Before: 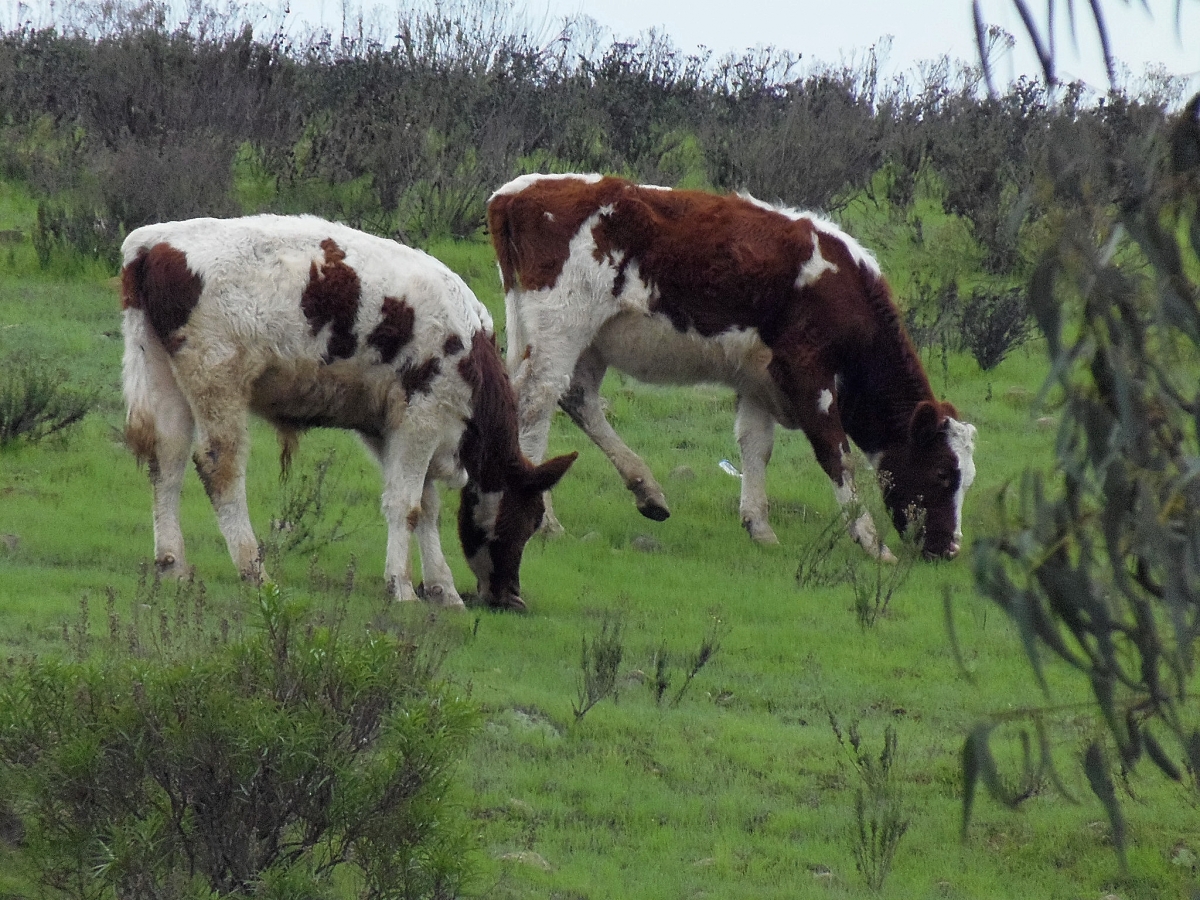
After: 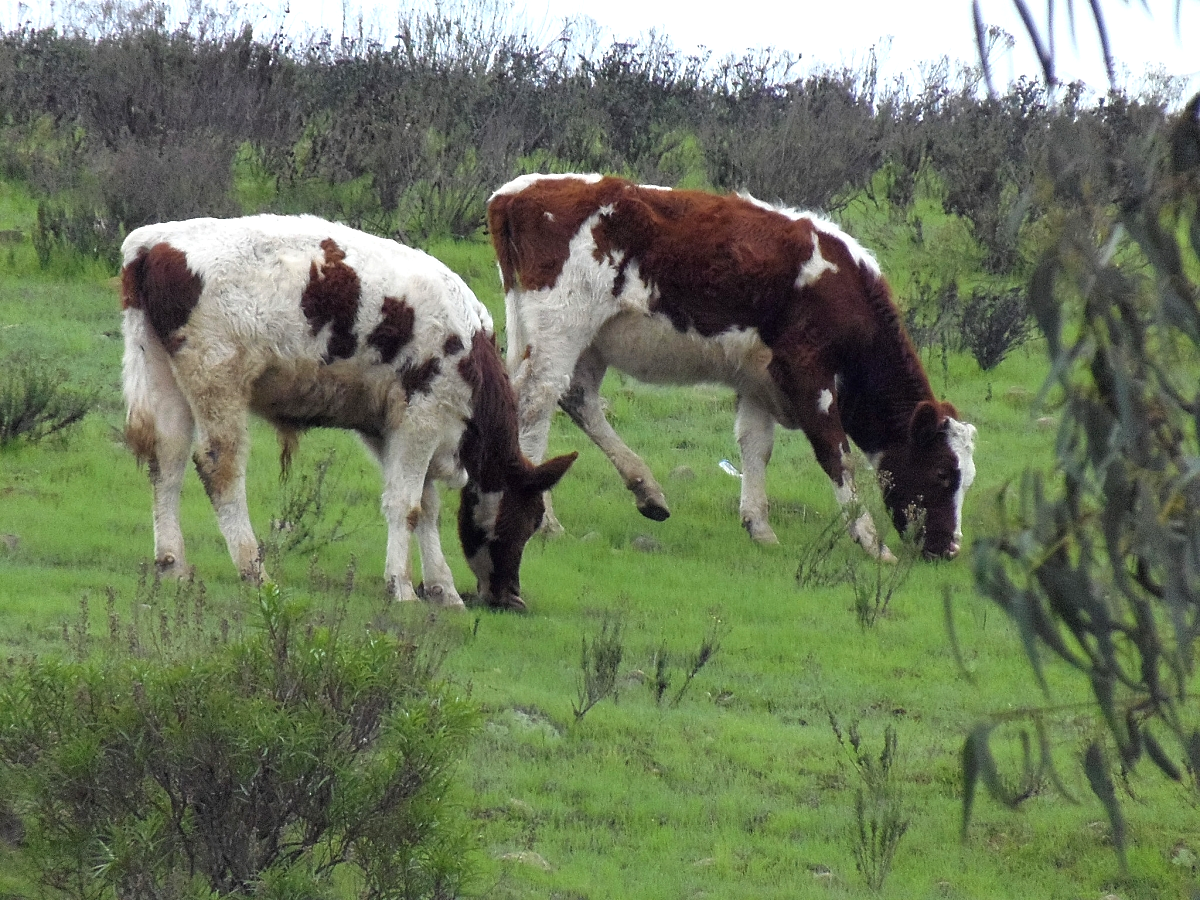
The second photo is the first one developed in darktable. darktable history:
exposure: exposure 0.474 EV, compensate highlight preservation false
